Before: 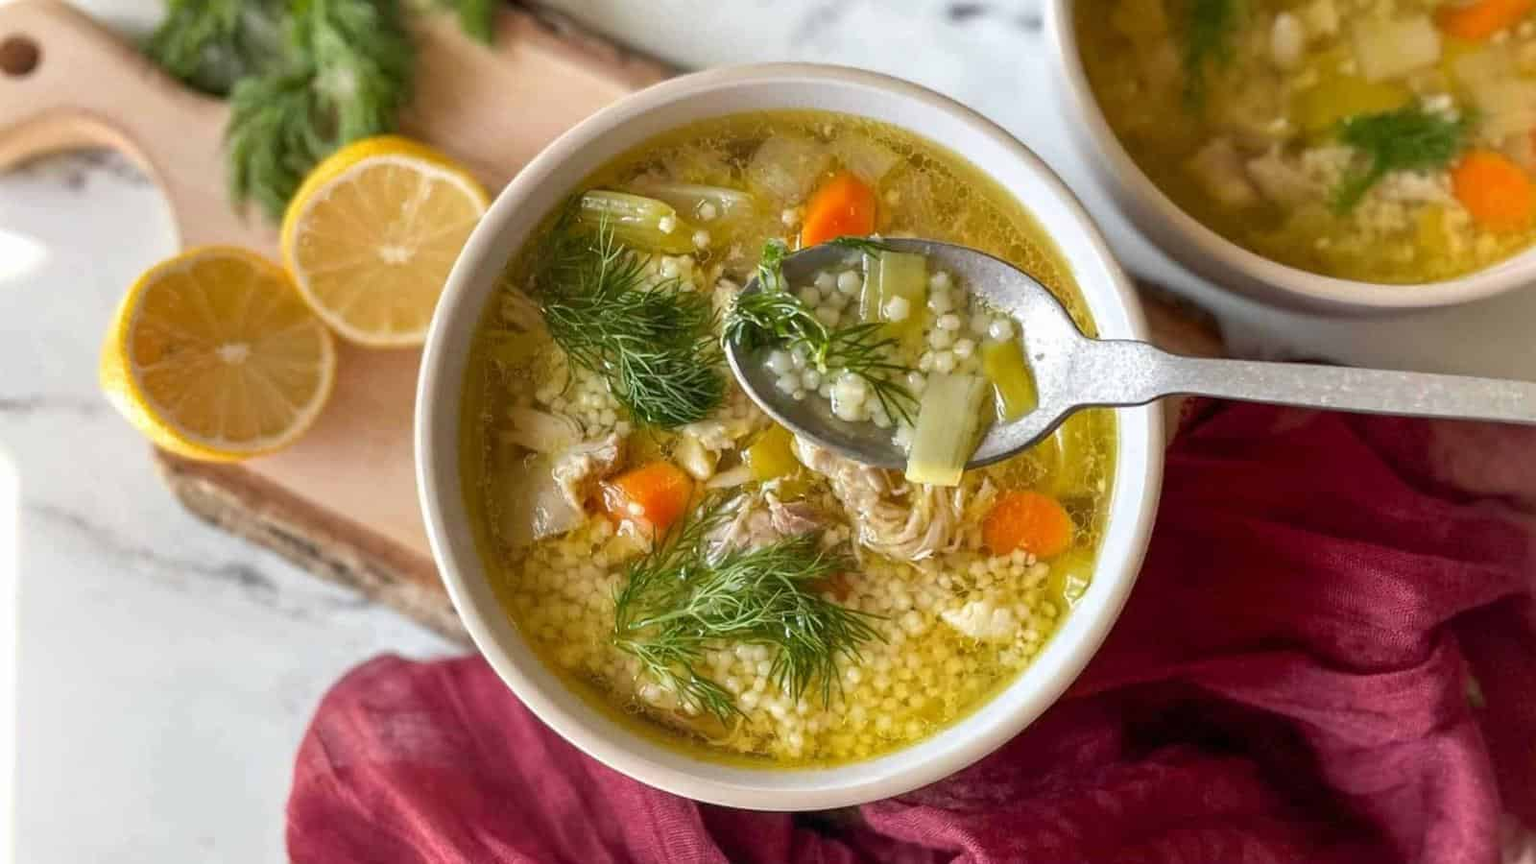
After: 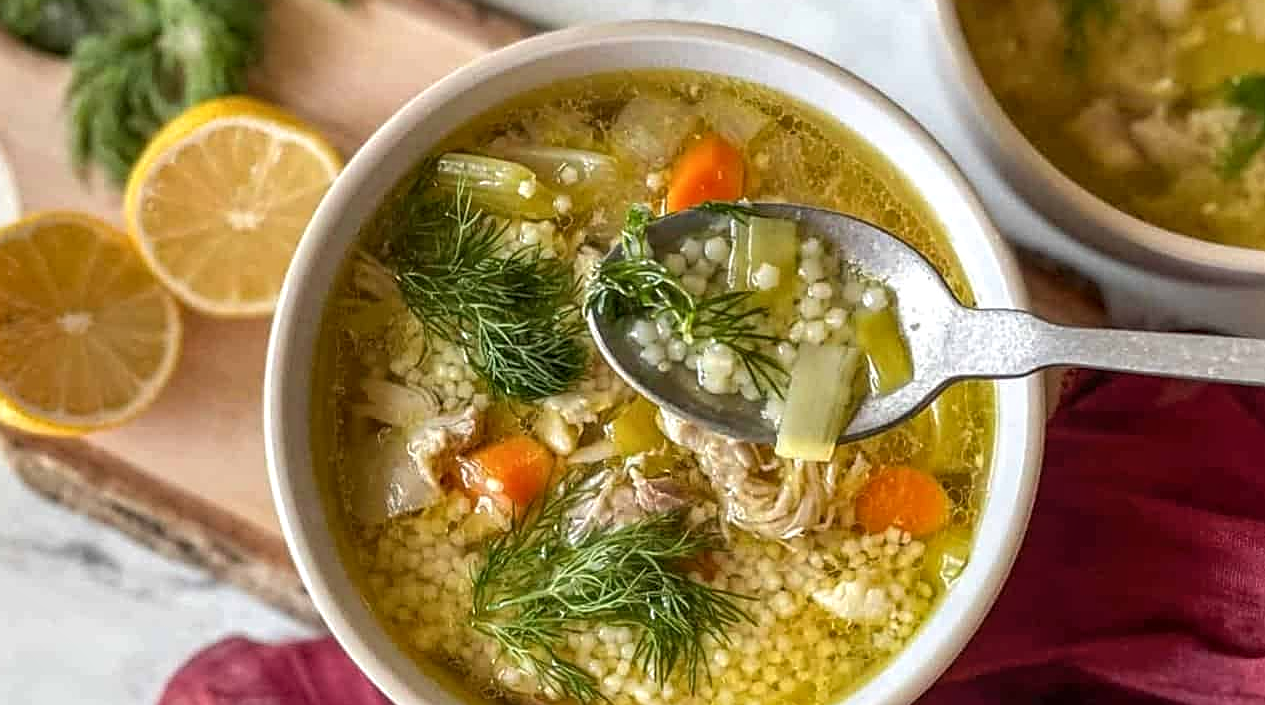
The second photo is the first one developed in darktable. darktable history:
local contrast: detail 130%
crop and rotate: left 10.551%, top 5.062%, right 10.338%, bottom 16.511%
sharpen: on, module defaults
